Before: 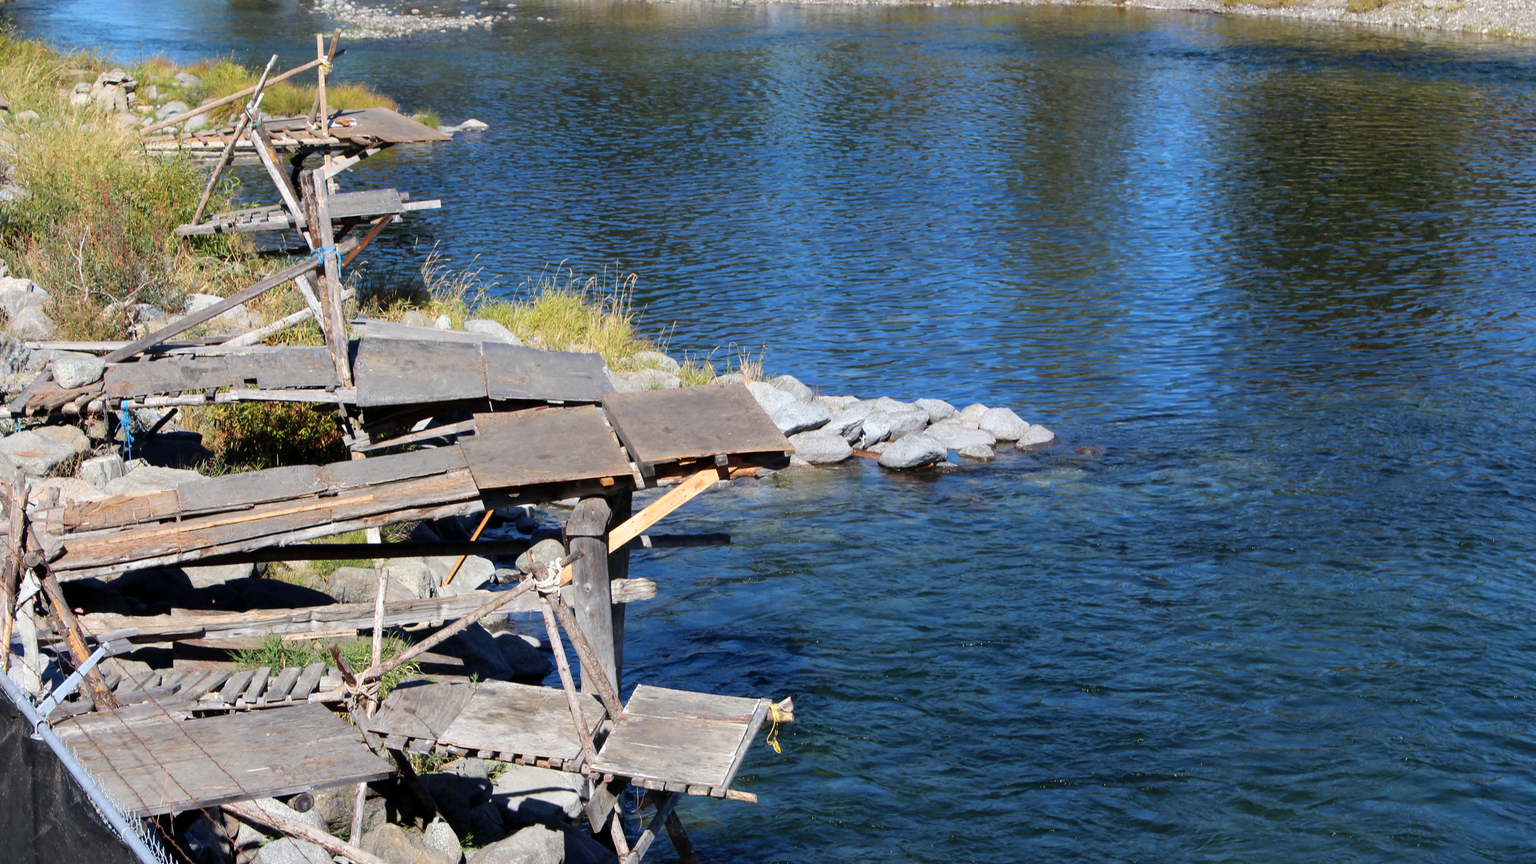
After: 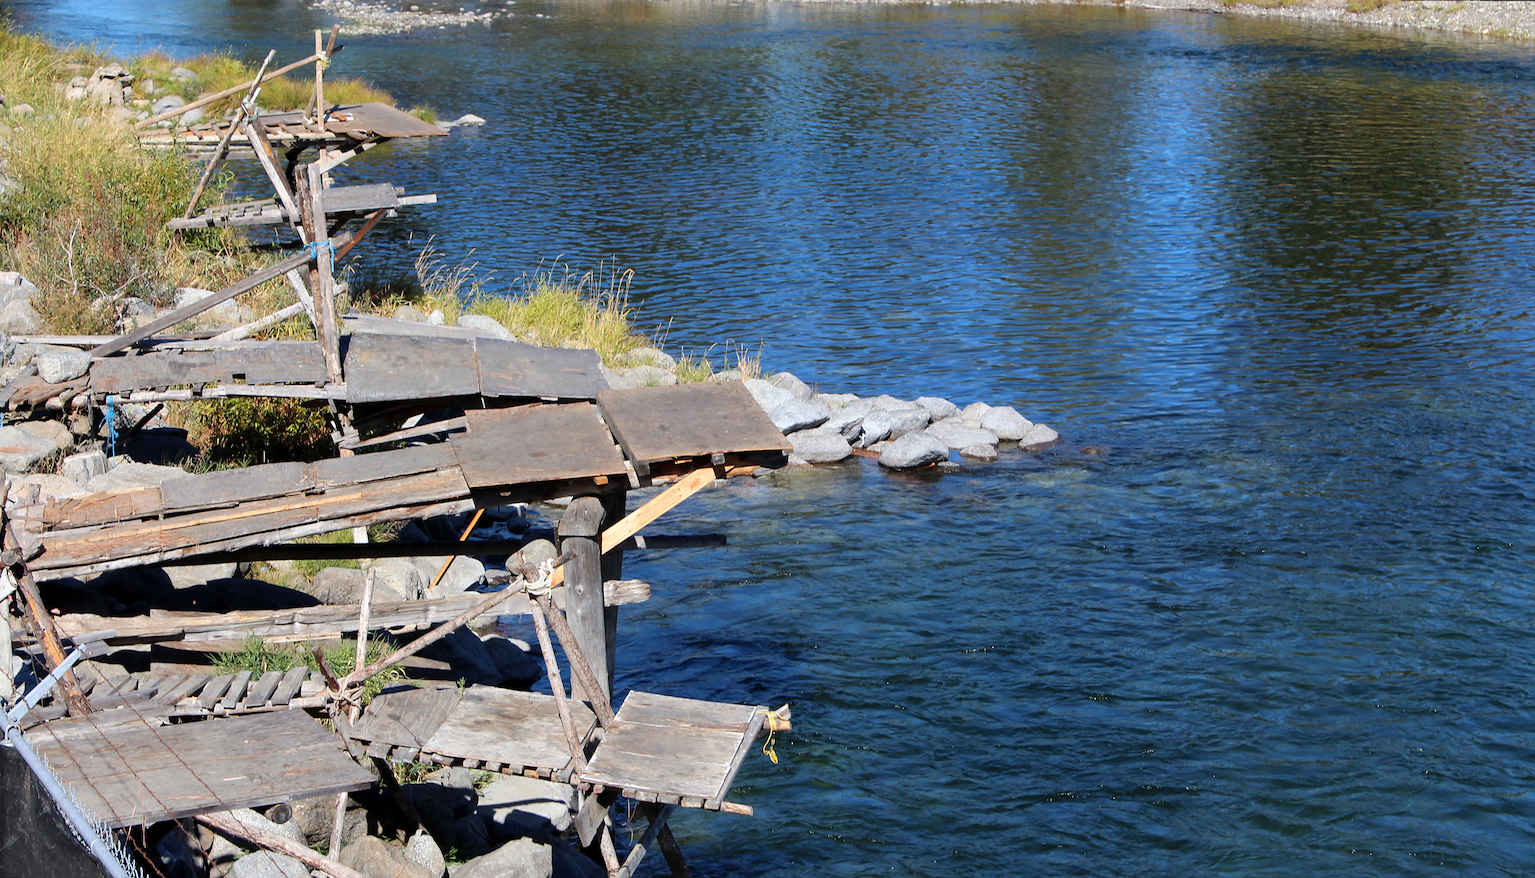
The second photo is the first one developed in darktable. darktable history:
sharpen: on, module defaults
rotate and perspective: rotation 0.226°, lens shift (vertical) -0.042, crop left 0.023, crop right 0.982, crop top 0.006, crop bottom 0.994
